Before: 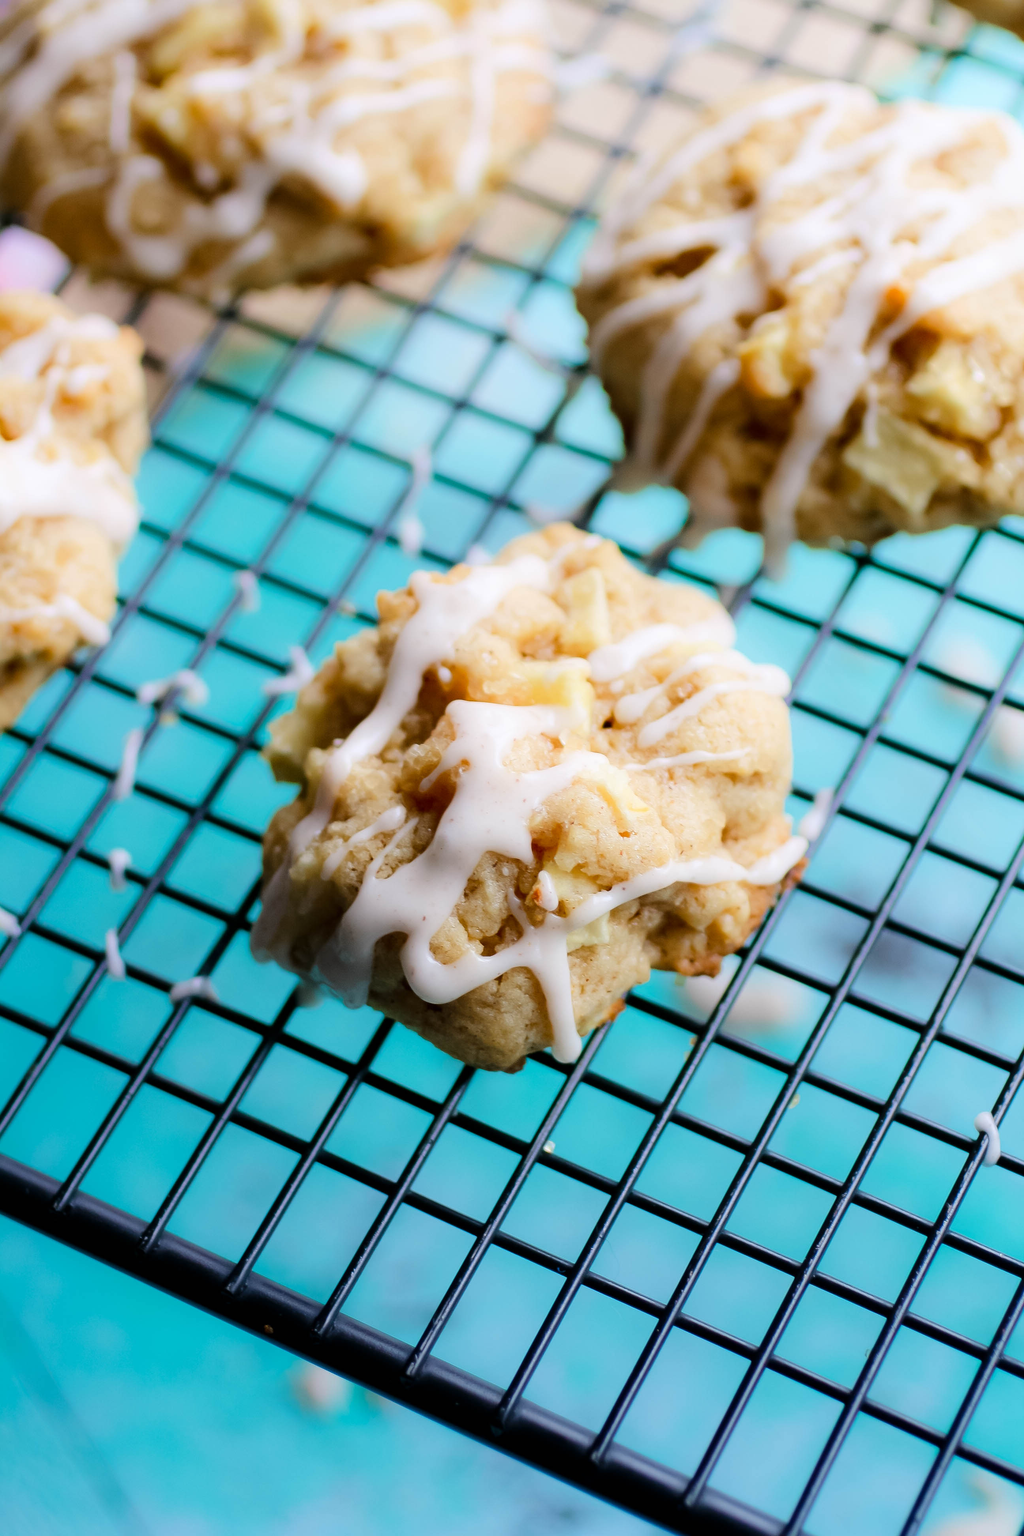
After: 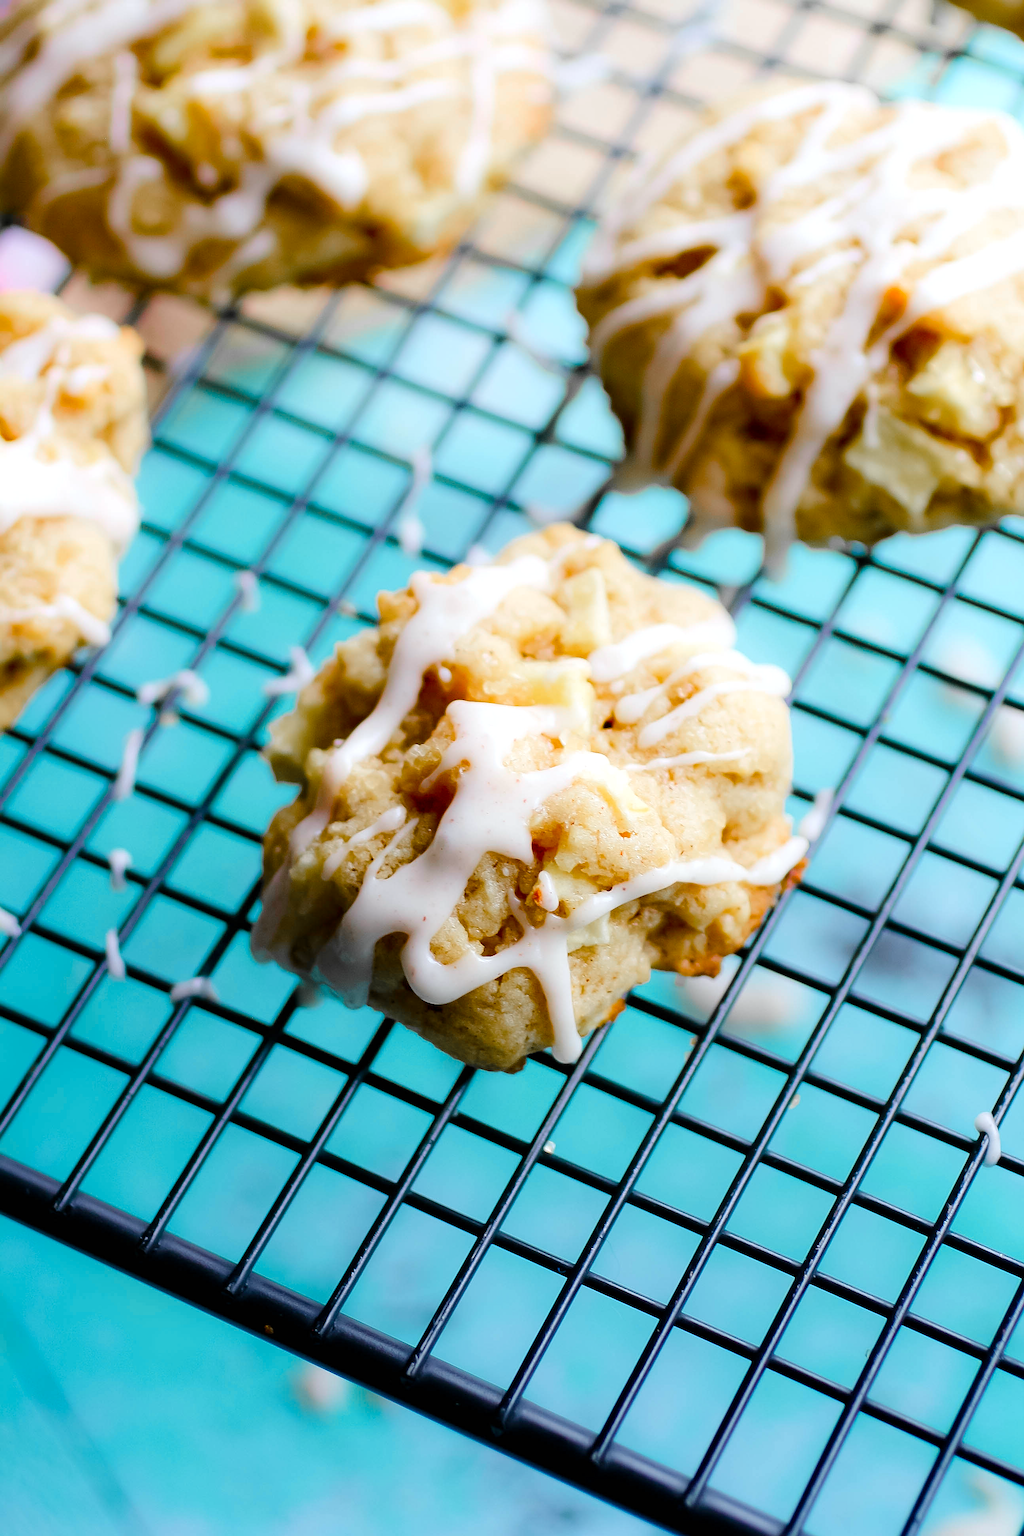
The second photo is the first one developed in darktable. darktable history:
sharpen: on, module defaults
white balance: red 0.978, blue 0.999
exposure: exposure 0.191 EV, compensate highlight preservation false
color zones: curves: ch1 [(0, 0.679) (0.143, 0.647) (0.286, 0.261) (0.378, -0.011) (0.571, 0.396) (0.714, 0.399) (0.857, 0.406) (1, 0.679)]
color balance rgb: perceptual saturation grading › global saturation 35%, perceptual saturation grading › highlights -25%, perceptual saturation grading › shadows 50%
